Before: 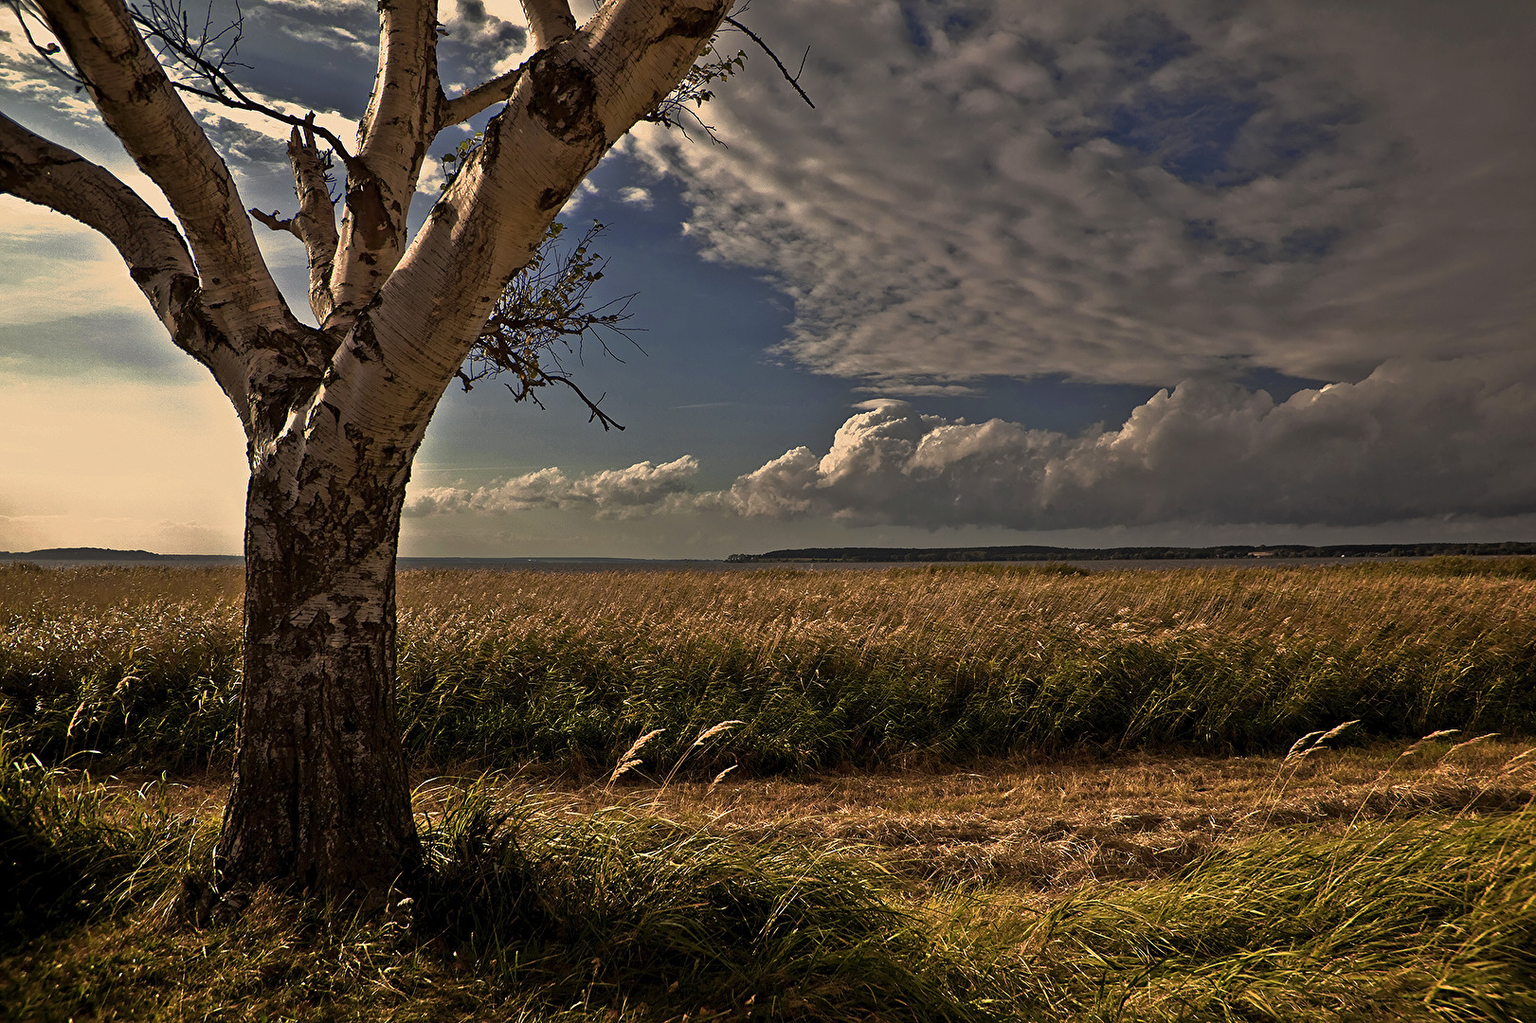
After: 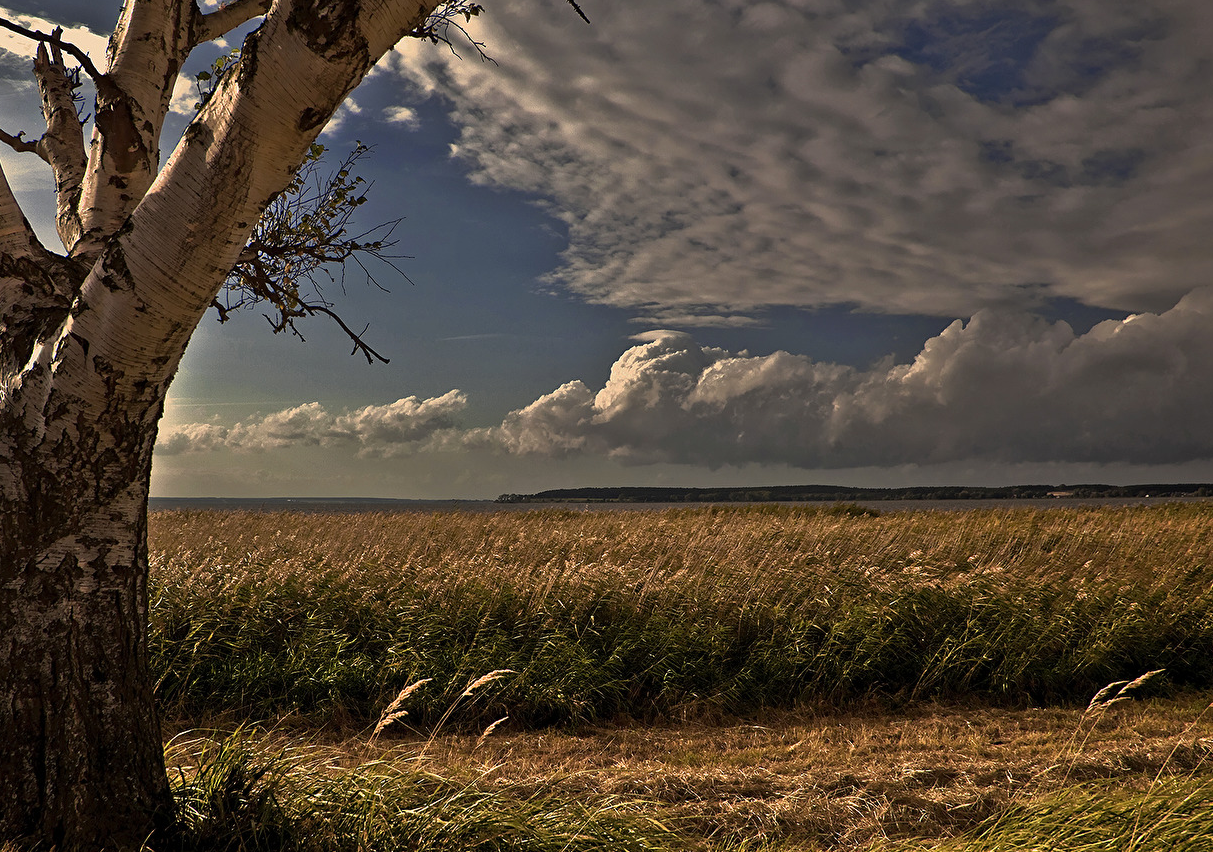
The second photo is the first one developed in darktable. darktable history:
crop: left 16.681%, top 8.429%, right 8.436%, bottom 12.671%
